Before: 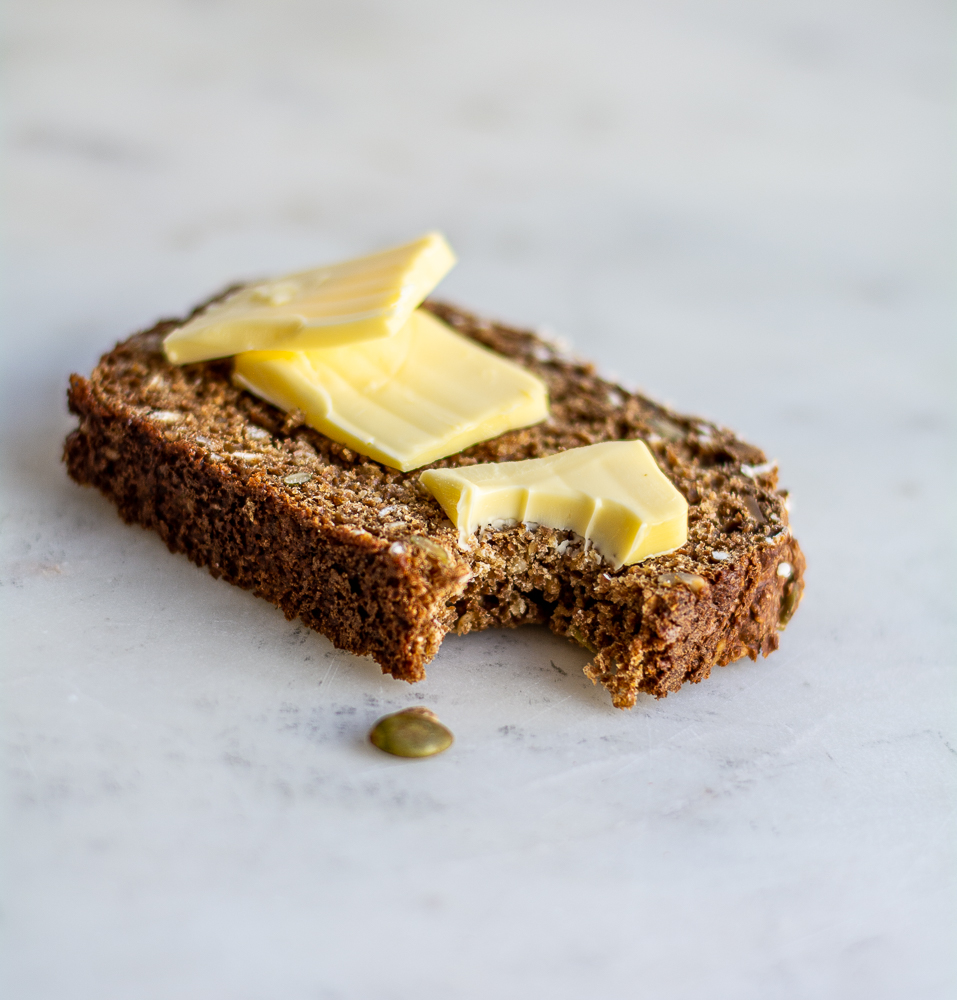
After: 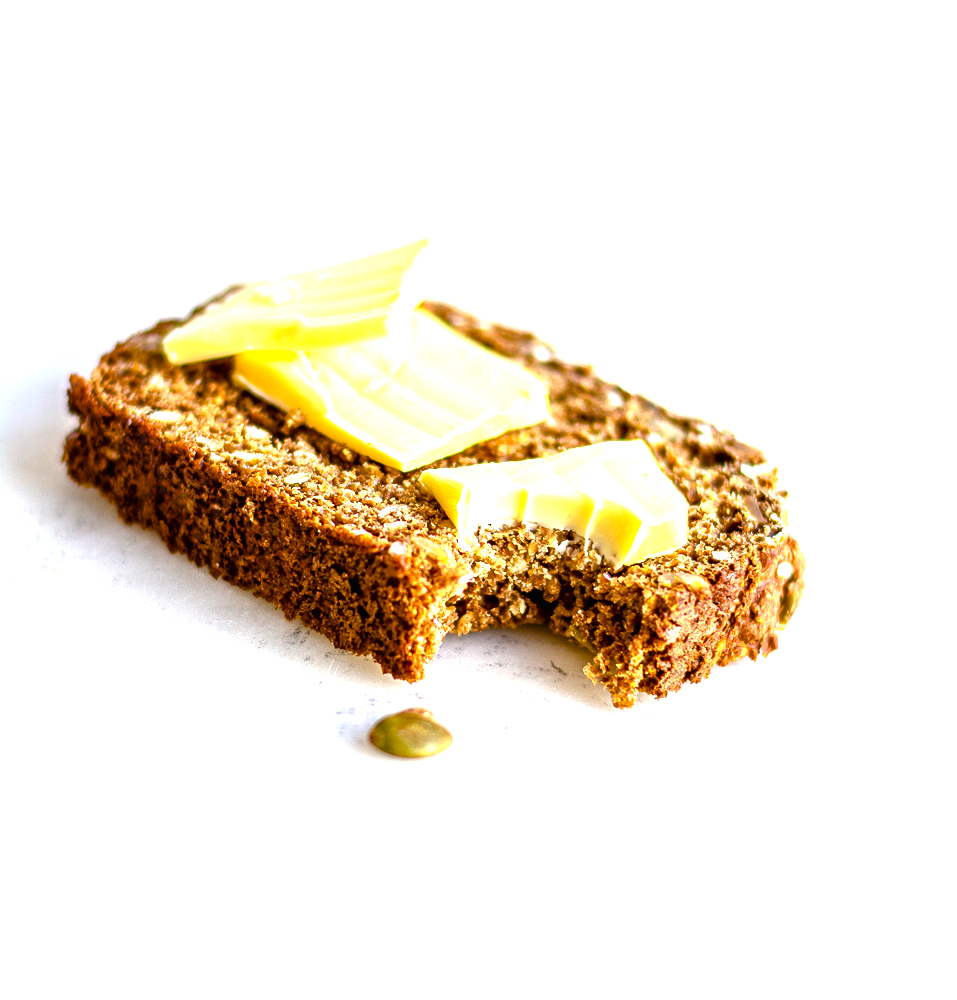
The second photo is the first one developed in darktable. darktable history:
color balance rgb: perceptual saturation grading › global saturation 35%, perceptual saturation grading › highlights -25%, perceptual saturation grading › shadows 50%
exposure: black level correction 0, exposure 1.45 EV, compensate exposure bias true, compensate highlight preservation false
